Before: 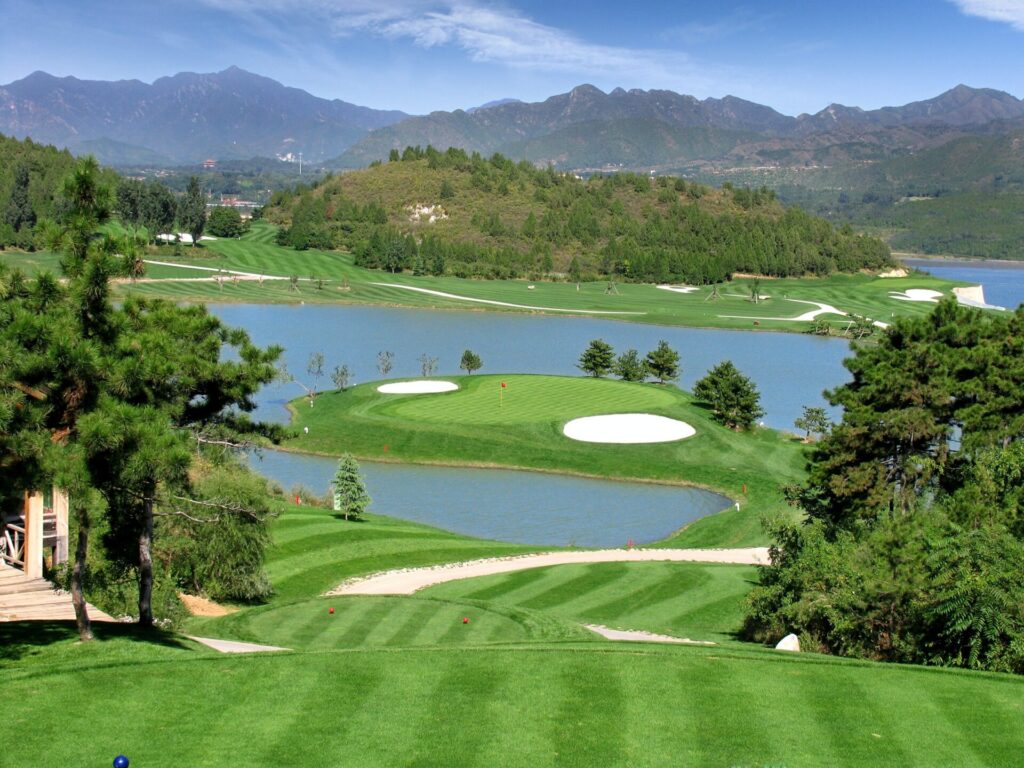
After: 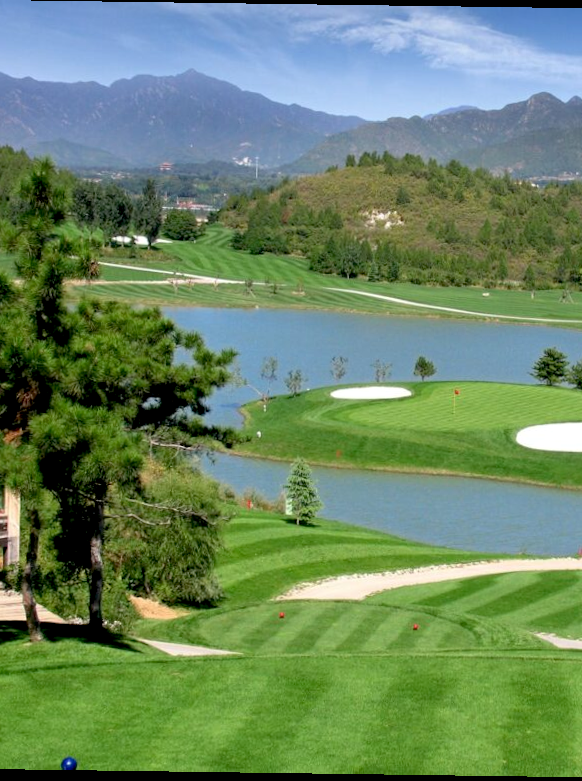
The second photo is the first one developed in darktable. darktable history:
rotate and perspective: rotation 0.8°, automatic cropping off
color balance rgb: perceptual saturation grading › global saturation -3%
exposure: black level correction 0.01, exposure 0.014 EV, compensate highlight preservation false
crop: left 5.114%, right 38.589%
